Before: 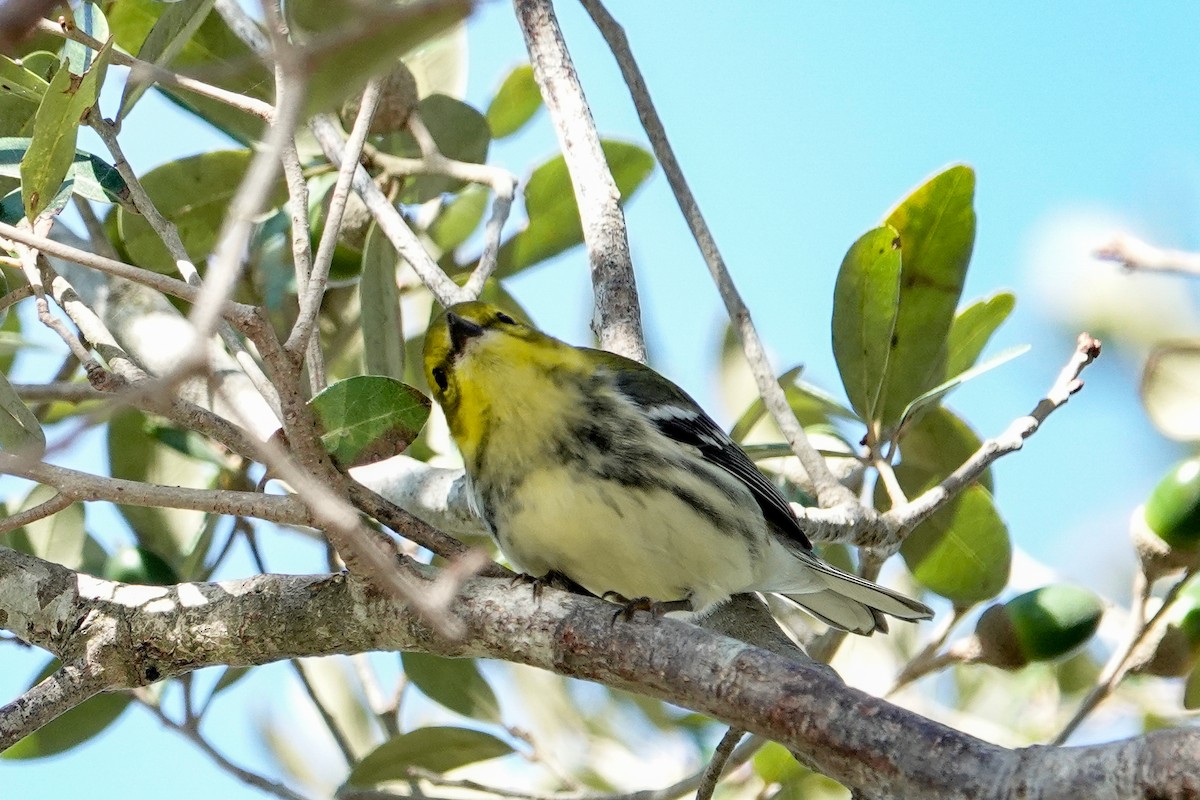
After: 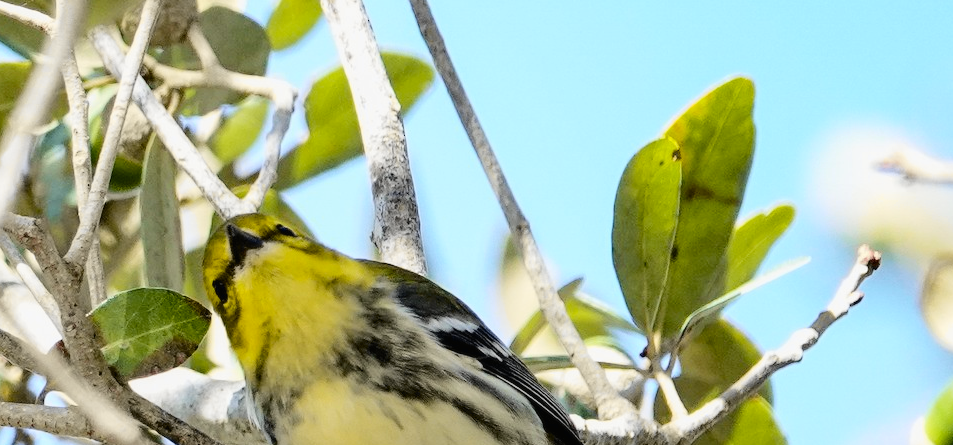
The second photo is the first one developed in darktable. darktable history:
crop: left 18.38%, top 11.092%, right 2.134%, bottom 33.217%
tone curve: curves: ch0 [(0, 0.01) (0.097, 0.07) (0.204, 0.173) (0.447, 0.517) (0.539, 0.624) (0.733, 0.791) (0.879, 0.898) (1, 0.98)]; ch1 [(0, 0) (0.393, 0.415) (0.447, 0.448) (0.485, 0.494) (0.523, 0.509) (0.545, 0.544) (0.574, 0.578) (0.648, 0.674) (1, 1)]; ch2 [(0, 0) (0.369, 0.388) (0.449, 0.431) (0.499, 0.5) (0.521, 0.517) (0.53, 0.54) (0.564, 0.569) (0.674, 0.735) (1, 1)], color space Lab, independent channels, preserve colors none
